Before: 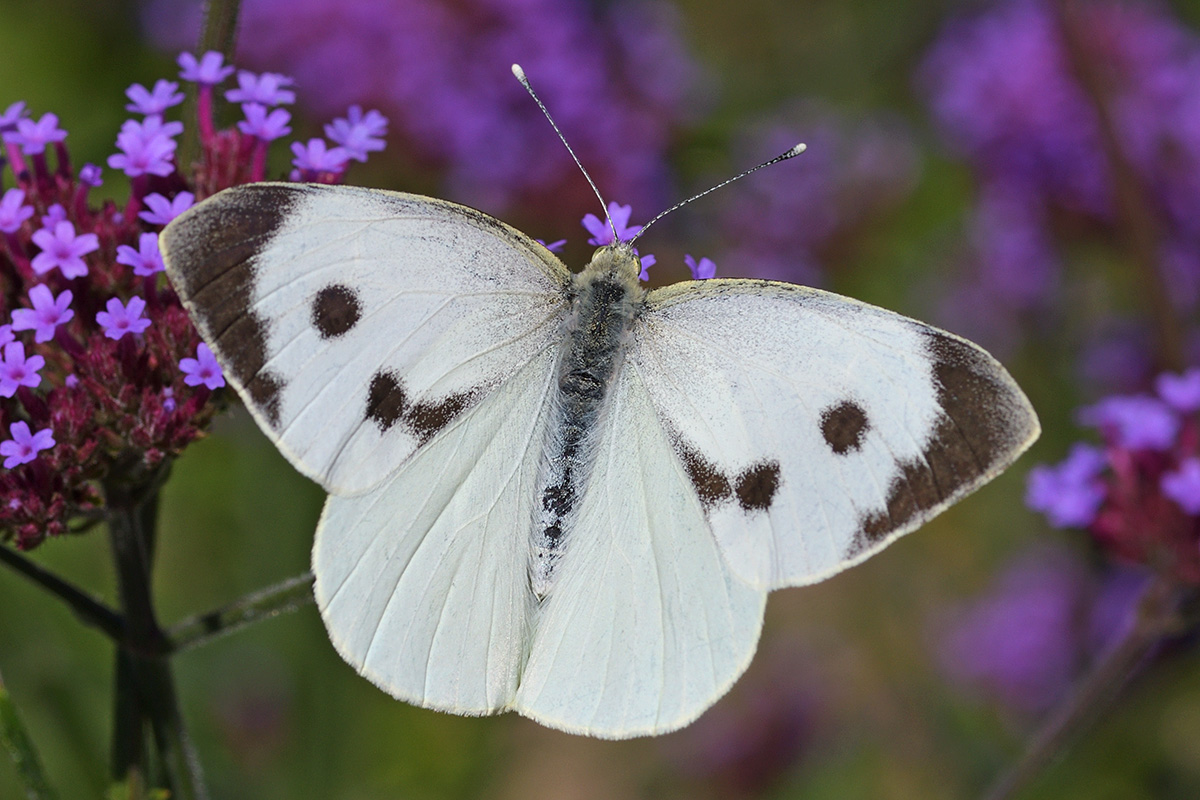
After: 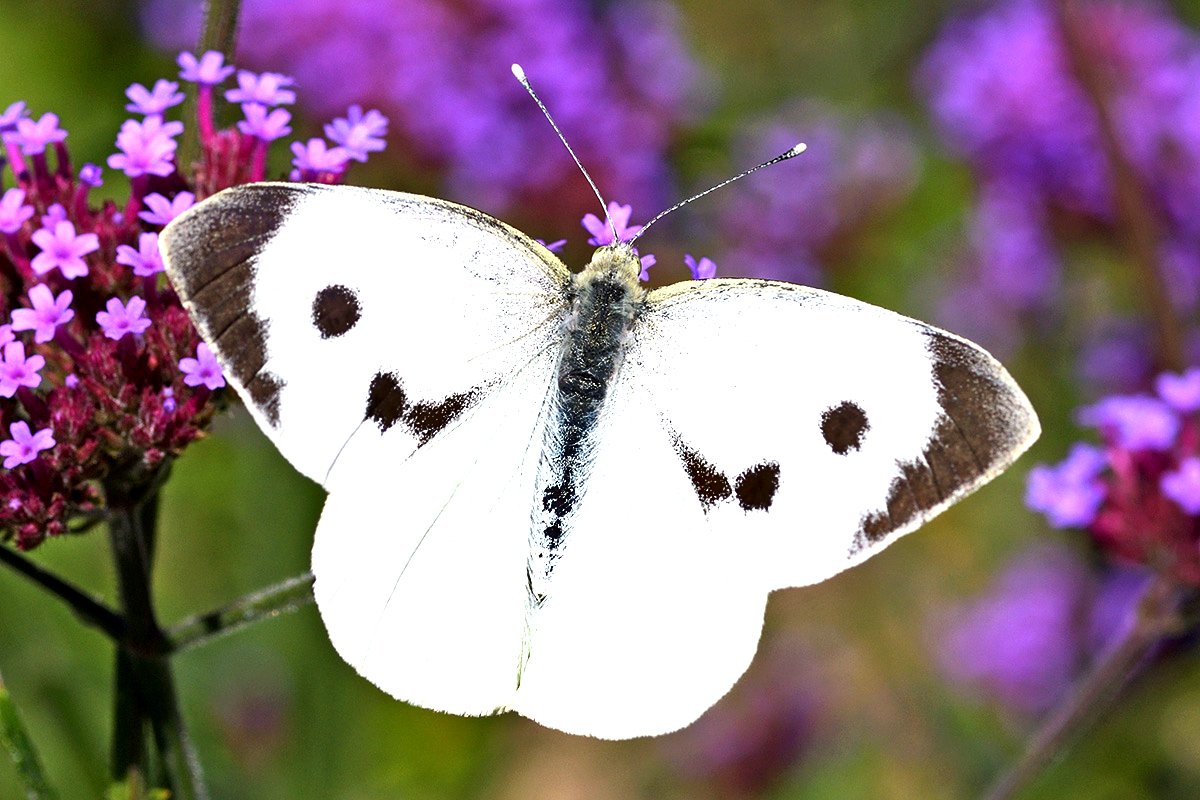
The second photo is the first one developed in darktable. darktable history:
shadows and highlights: shadows 24.82, highlights -44.46, soften with gaussian
exposure: black level correction 0.06, exposure 0.62 EV
